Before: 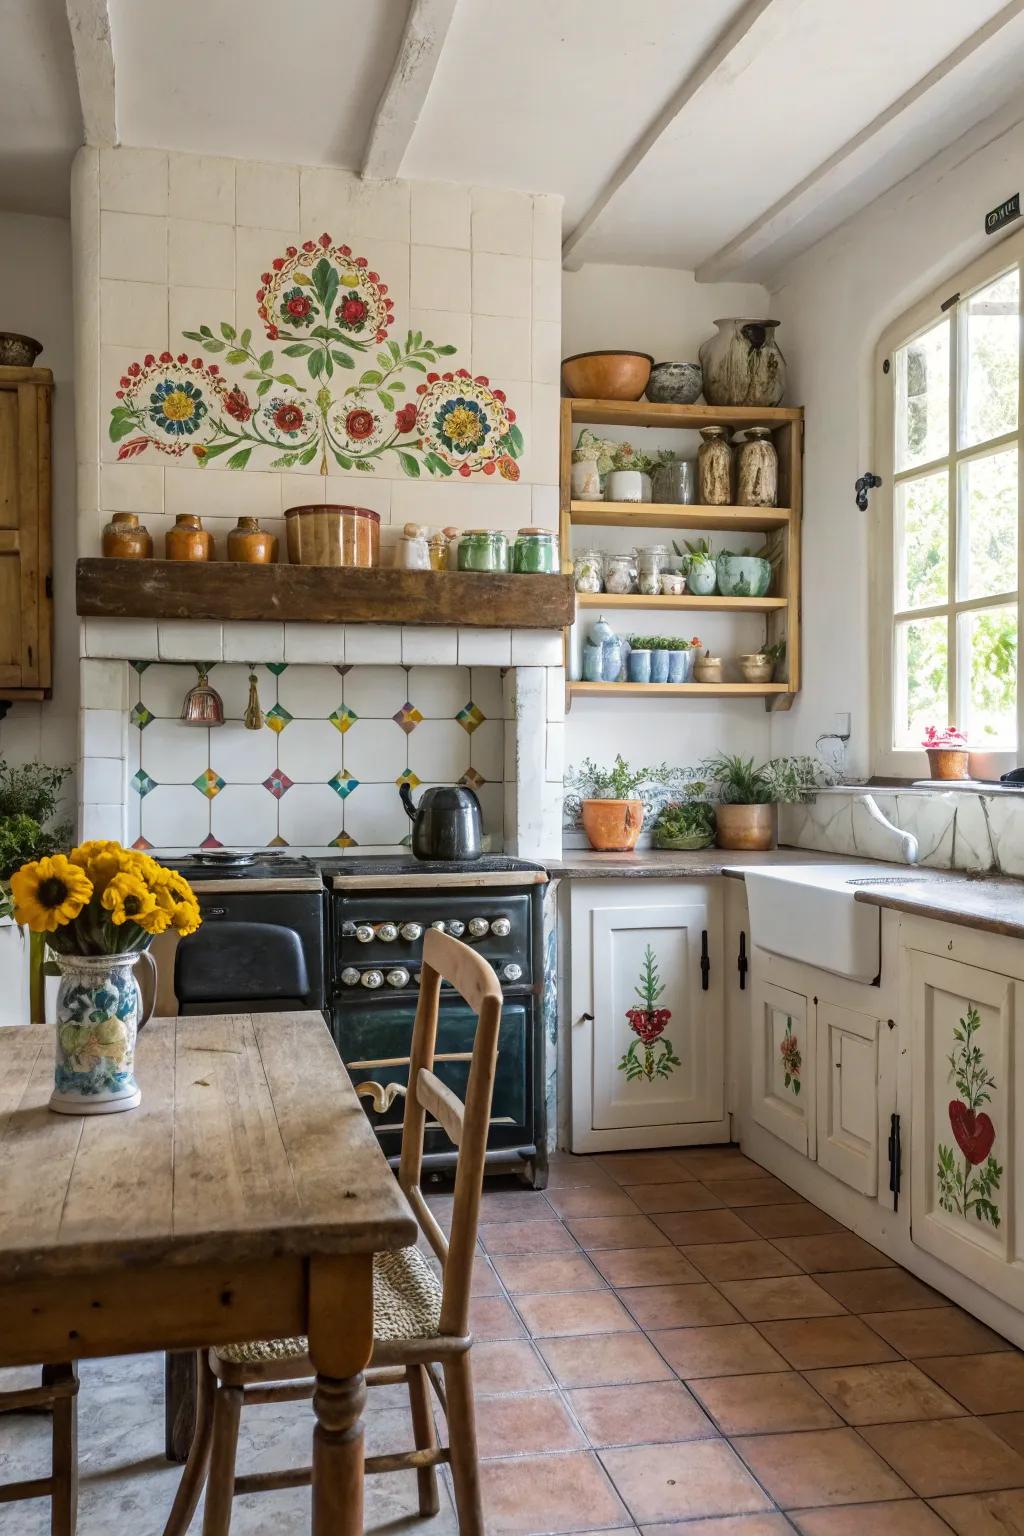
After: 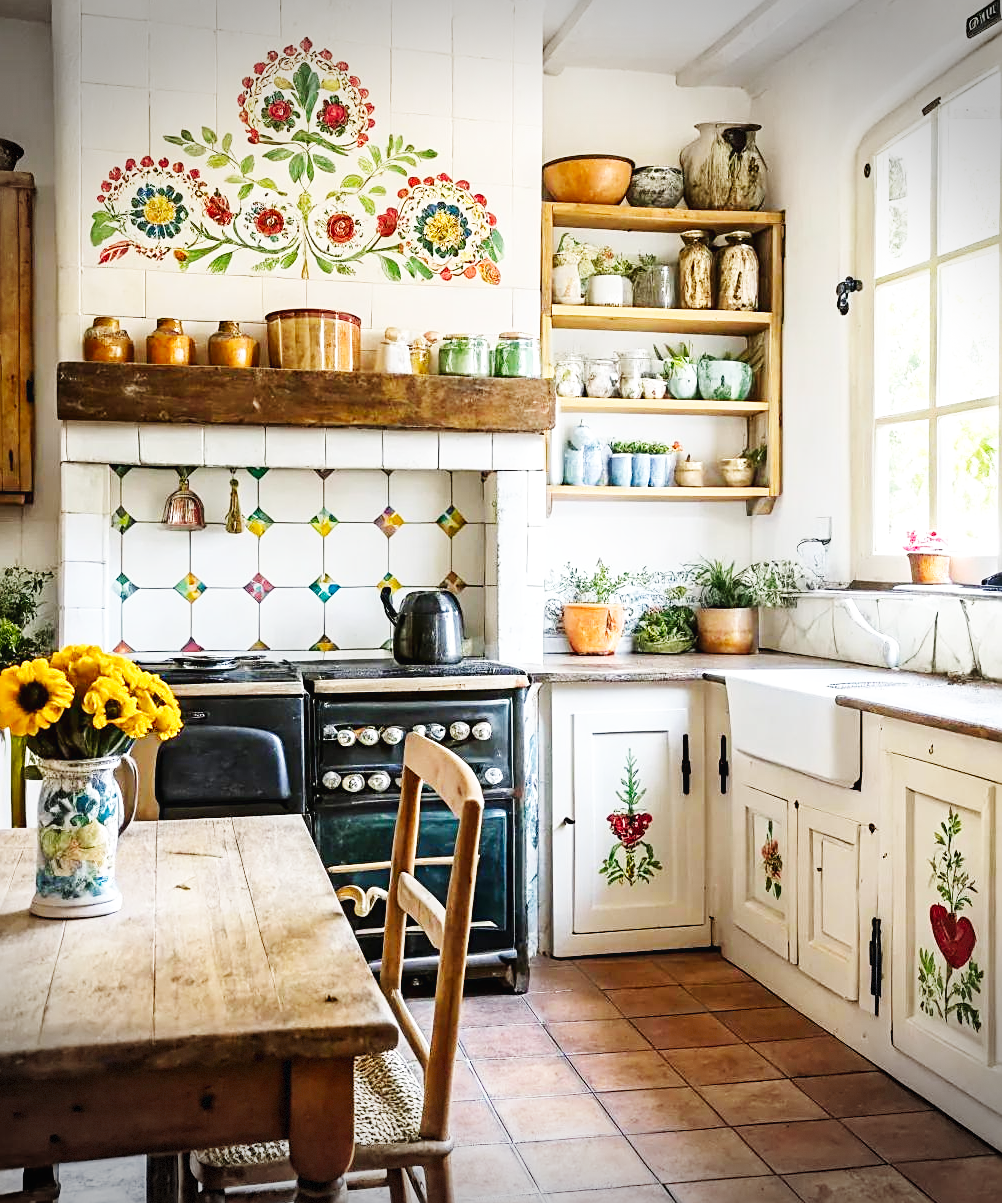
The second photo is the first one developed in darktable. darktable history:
vignetting: fall-off start 89.07%, fall-off radius 43.38%, width/height ratio 1.157, dithering 8-bit output
crop and rotate: left 1.918%, top 12.821%, right 0.204%, bottom 8.853%
sharpen: on, module defaults
base curve: curves: ch0 [(0, 0.003) (0.001, 0.002) (0.006, 0.004) (0.02, 0.022) (0.048, 0.086) (0.094, 0.234) (0.162, 0.431) (0.258, 0.629) (0.385, 0.8) (0.548, 0.918) (0.751, 0.988) (1, 1)], preserve colors none
